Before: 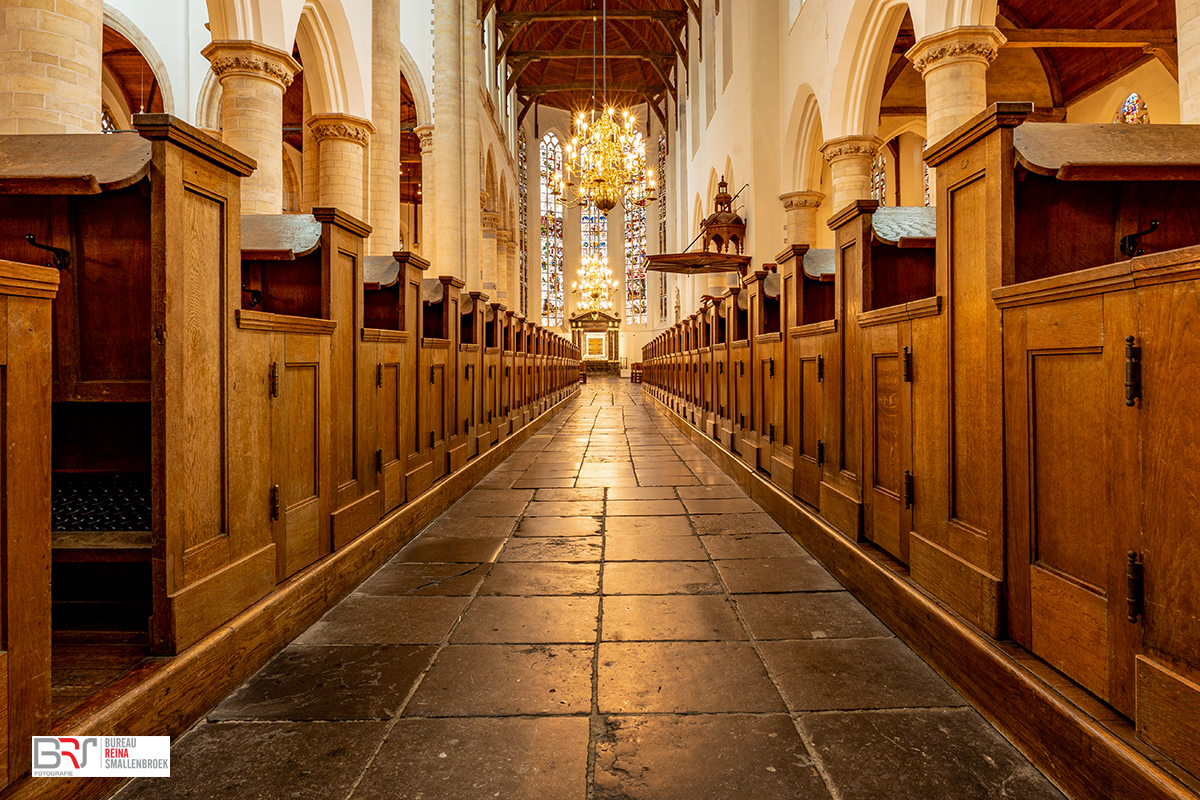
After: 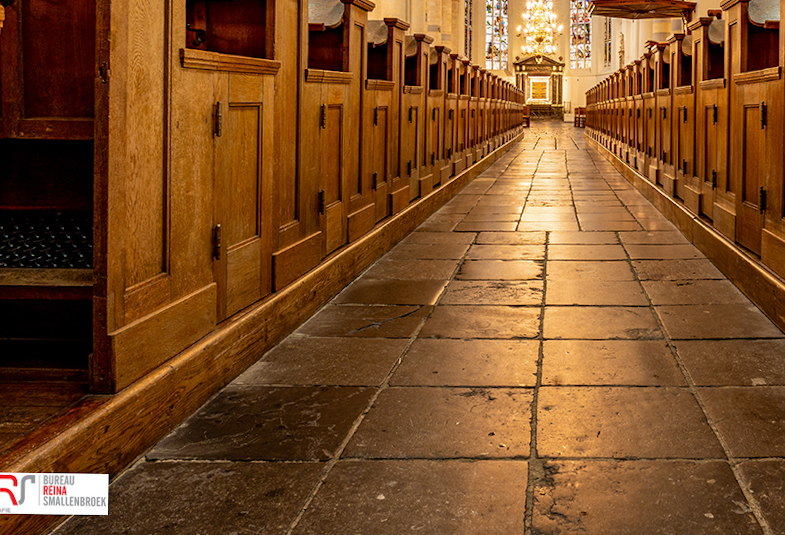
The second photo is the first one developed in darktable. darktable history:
crop and rotate: angle -0.785°, left 3.886%, top 31.72%, right 29.301%
